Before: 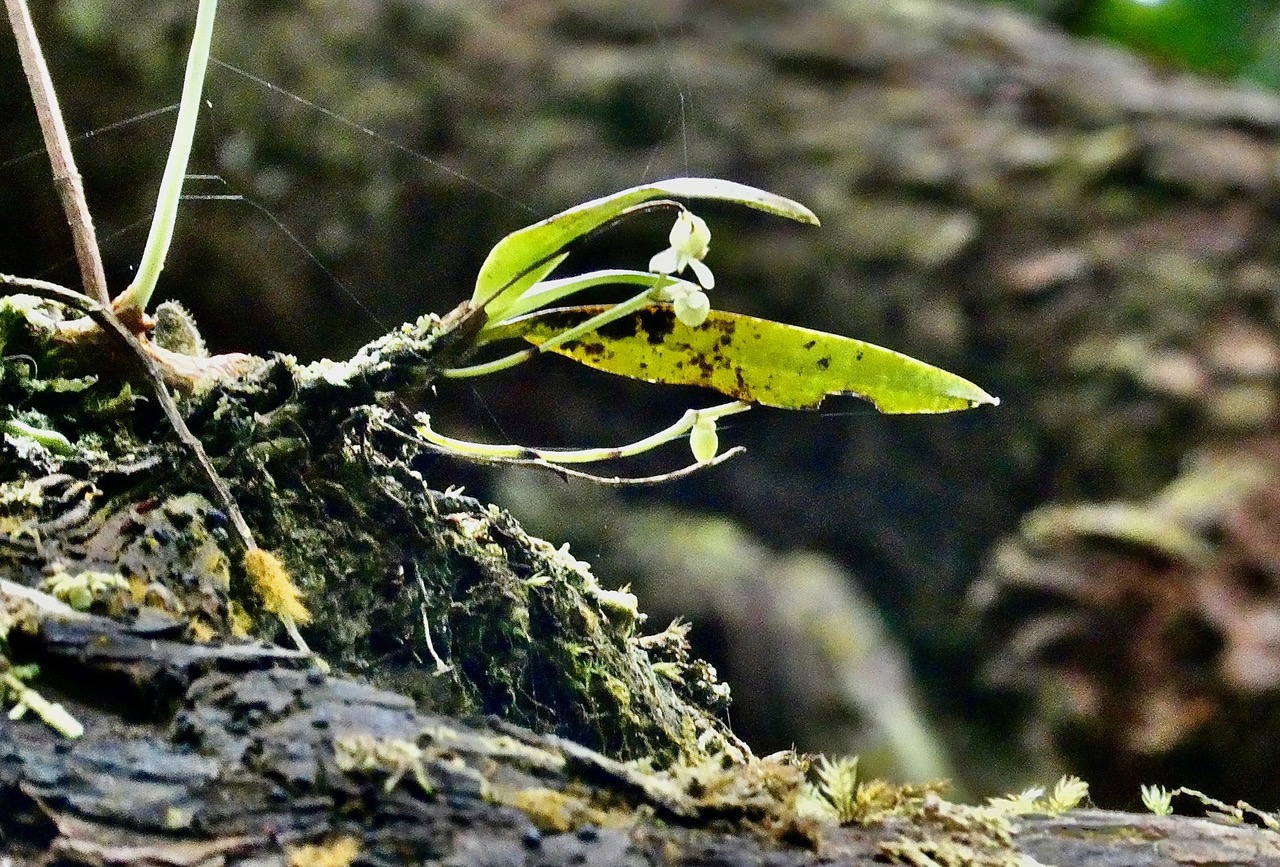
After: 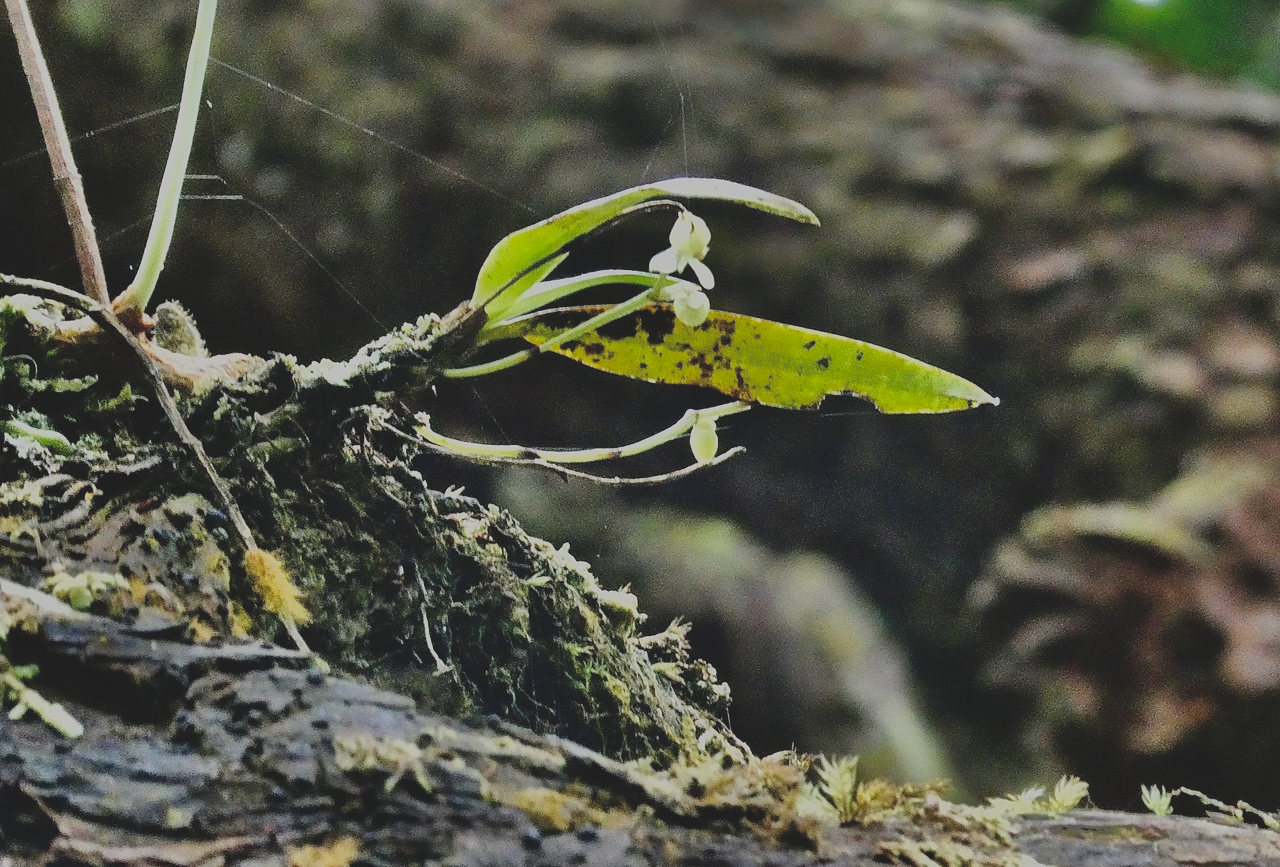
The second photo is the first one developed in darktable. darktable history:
filmic rgb: hardness 4.17
white balance: emerald 1
exposure: black level correction -0.036, exposure -0.497 EV, compensate highlight preservation false
